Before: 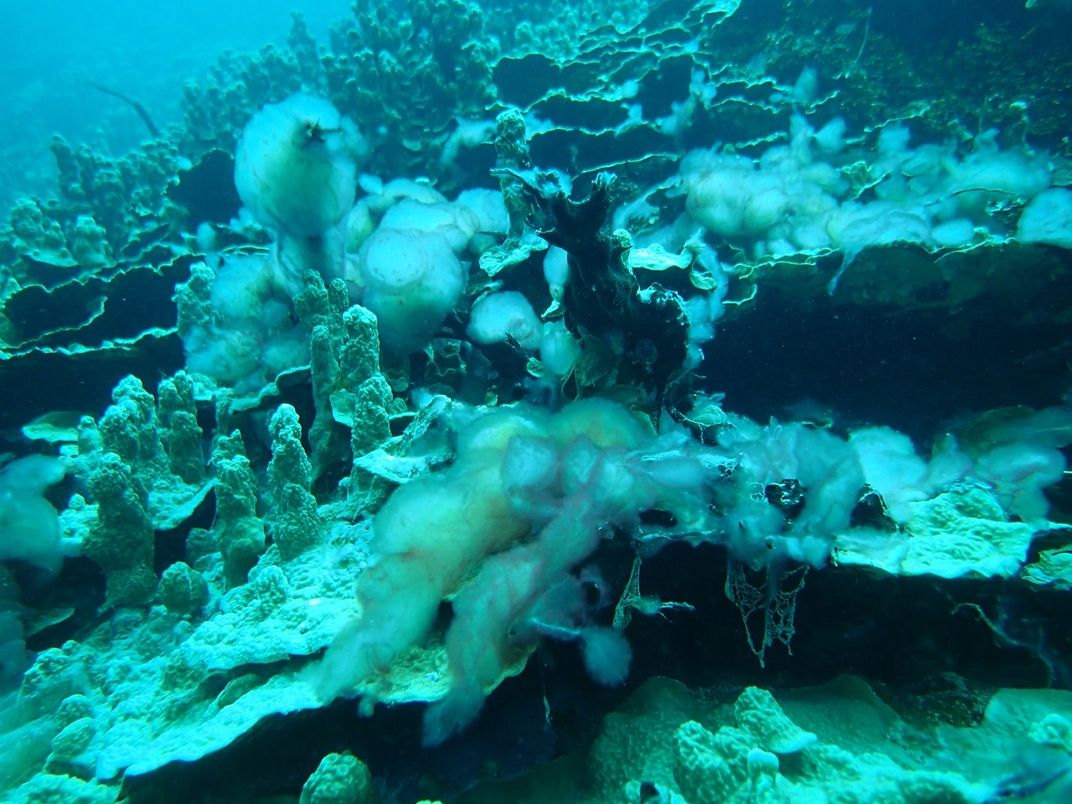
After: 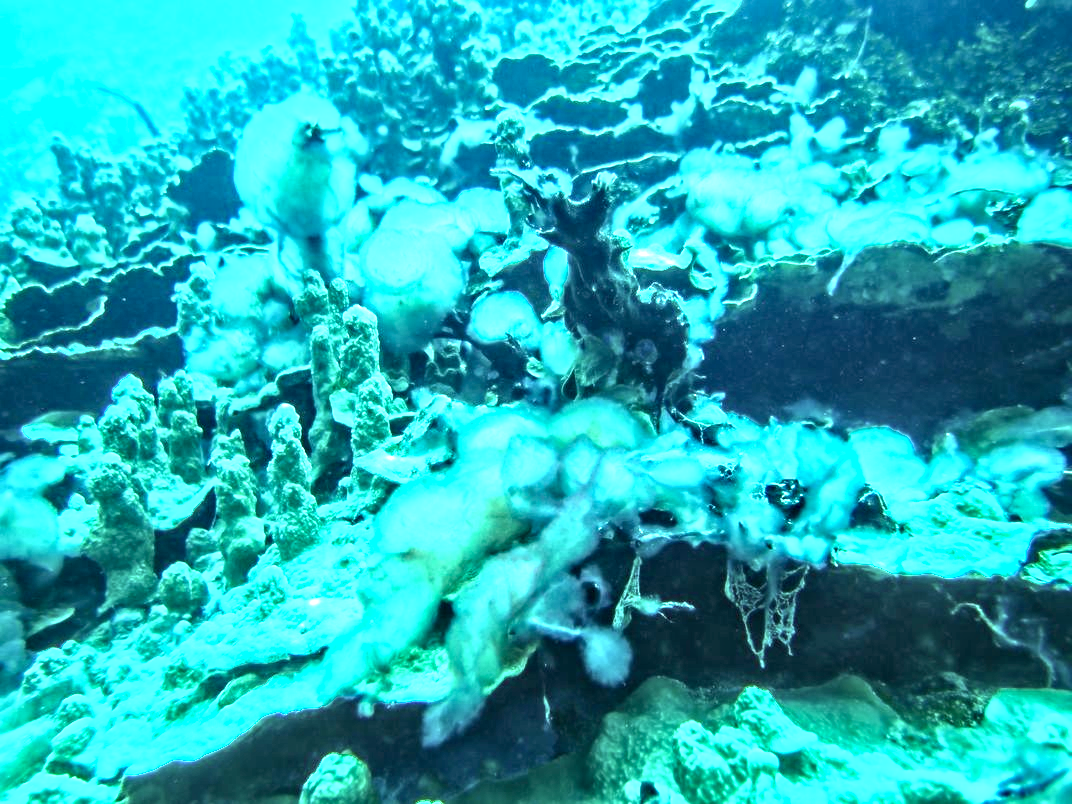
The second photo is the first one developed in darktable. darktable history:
exposure: black level correction 0, exposure 1.524 EV, compensate highlight preservation false
local contrast: on, module defaults
contrast equalizer: y [[0.511, 0.558, 0.631, 0.632, 0.559, 0.512], [0.5 ×6], [0.5 ×6], [0 ×6], [0 ×6]]
